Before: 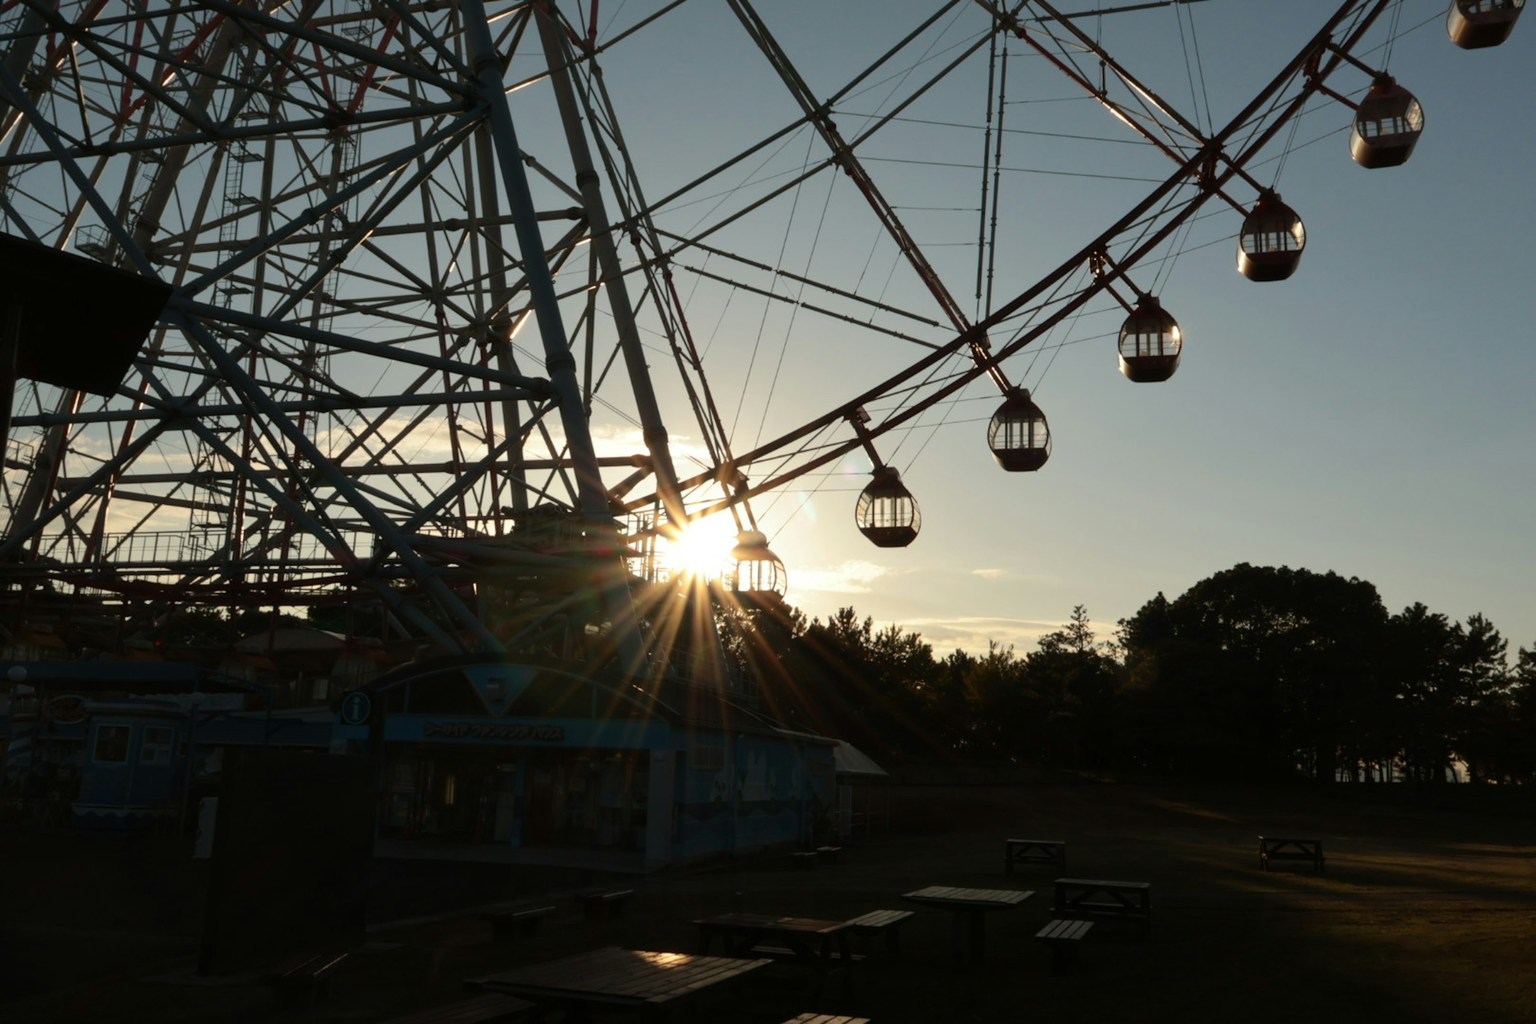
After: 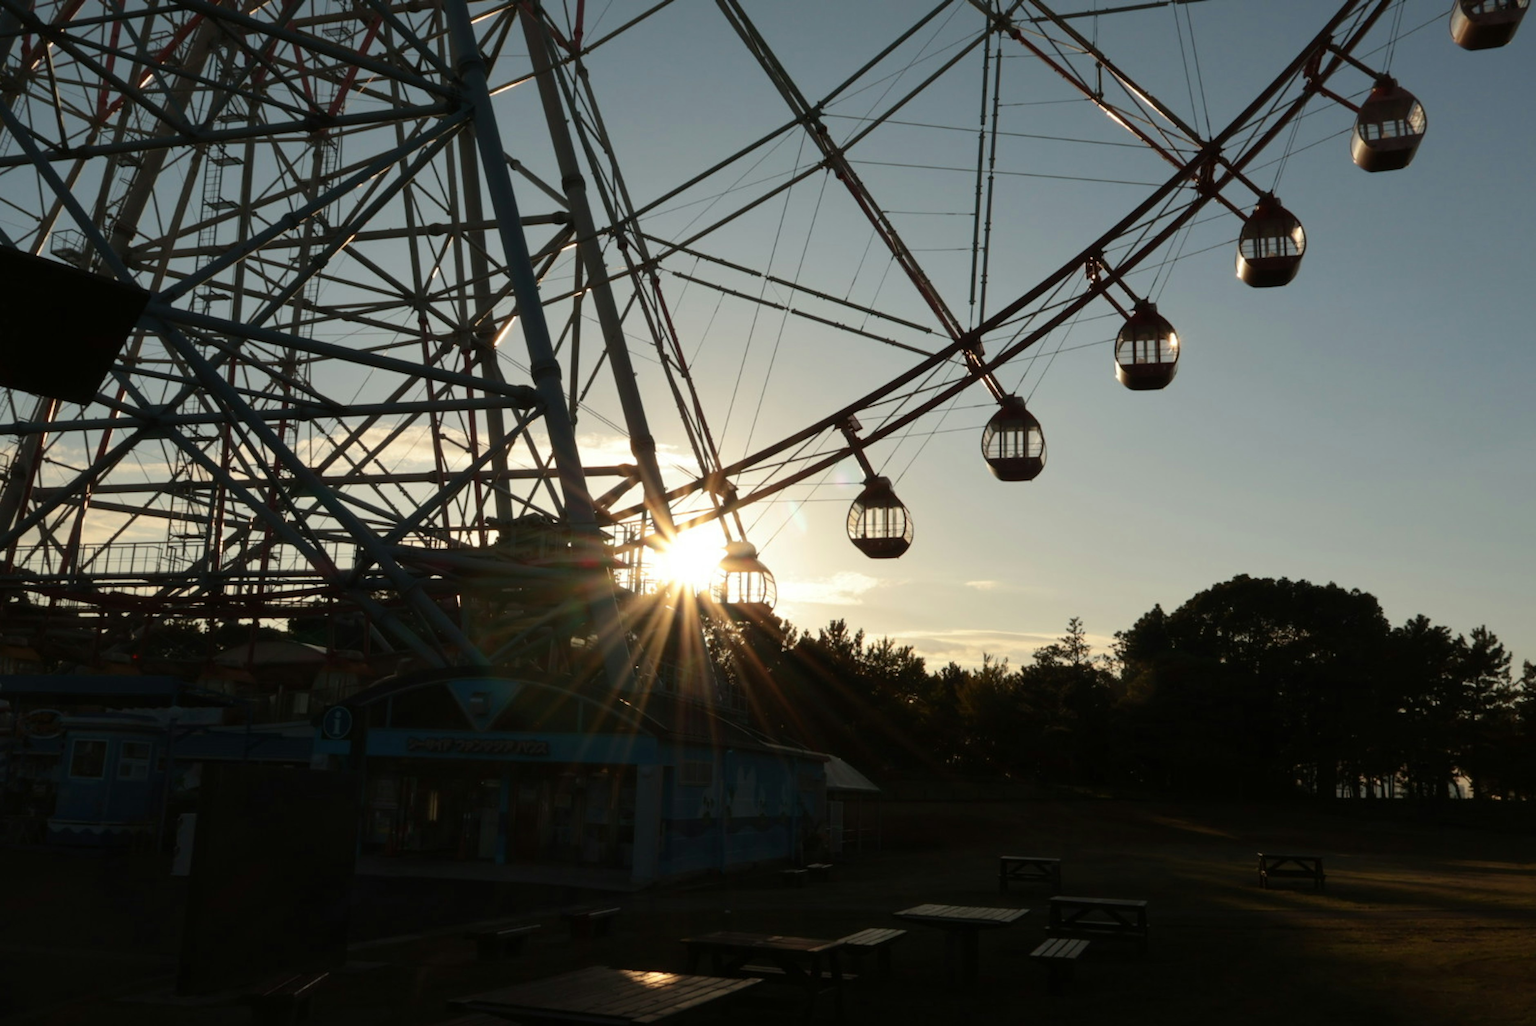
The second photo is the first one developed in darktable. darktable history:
crop: left 1.679%, right 0.272%, bottom 1.712%
